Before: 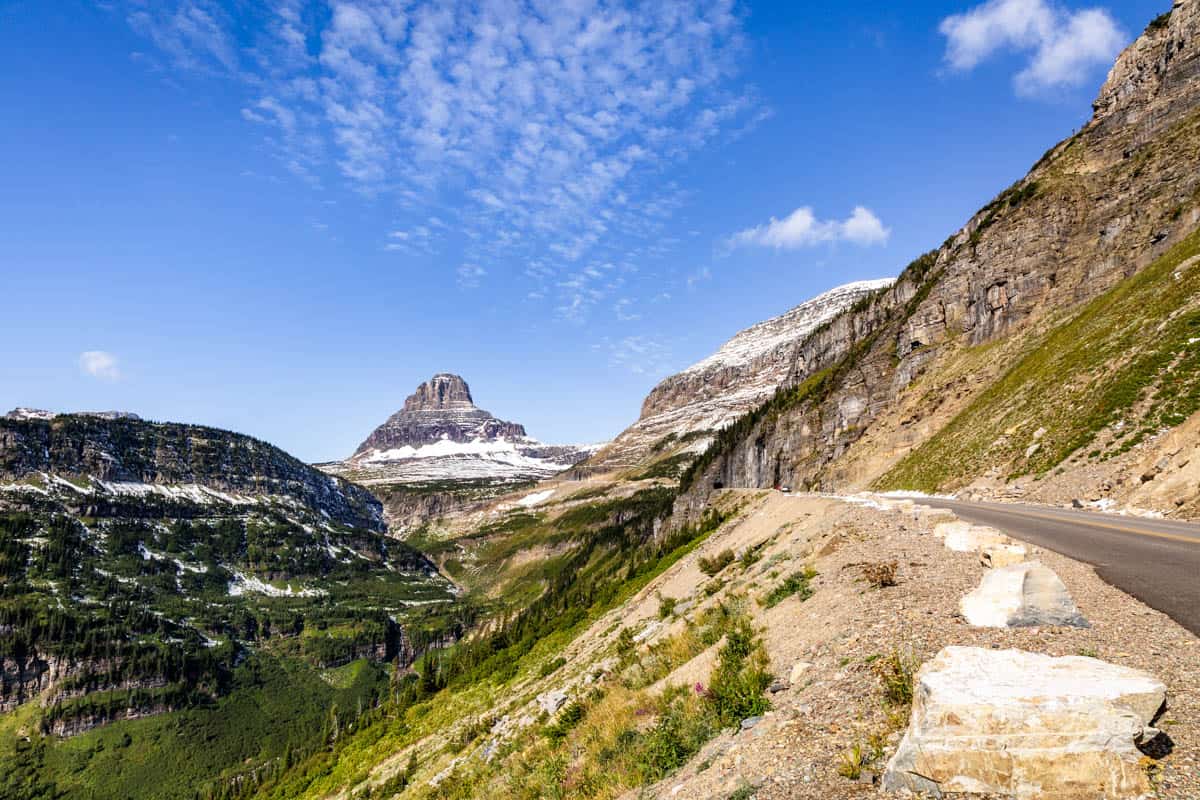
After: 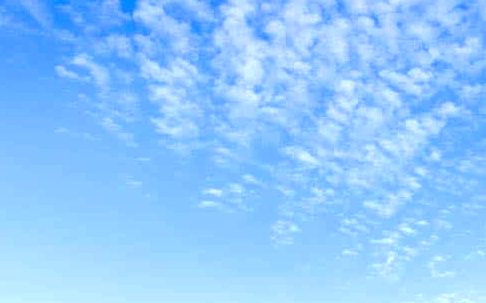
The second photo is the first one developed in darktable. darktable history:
exposure: exposure 0.757 EV, compensate exposure bias true, compensate highlight preservation false
crop: left 15.501%, top 5.43%, right 43.997%, bottom 56.609%
